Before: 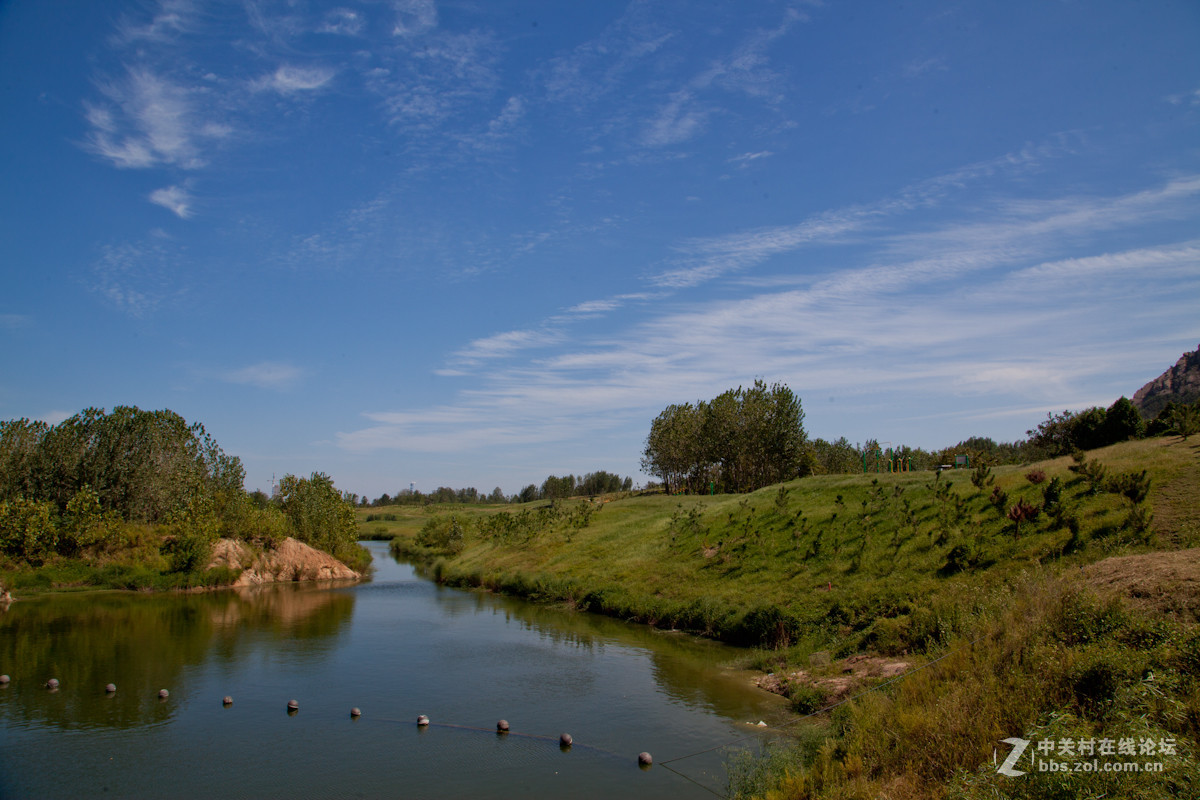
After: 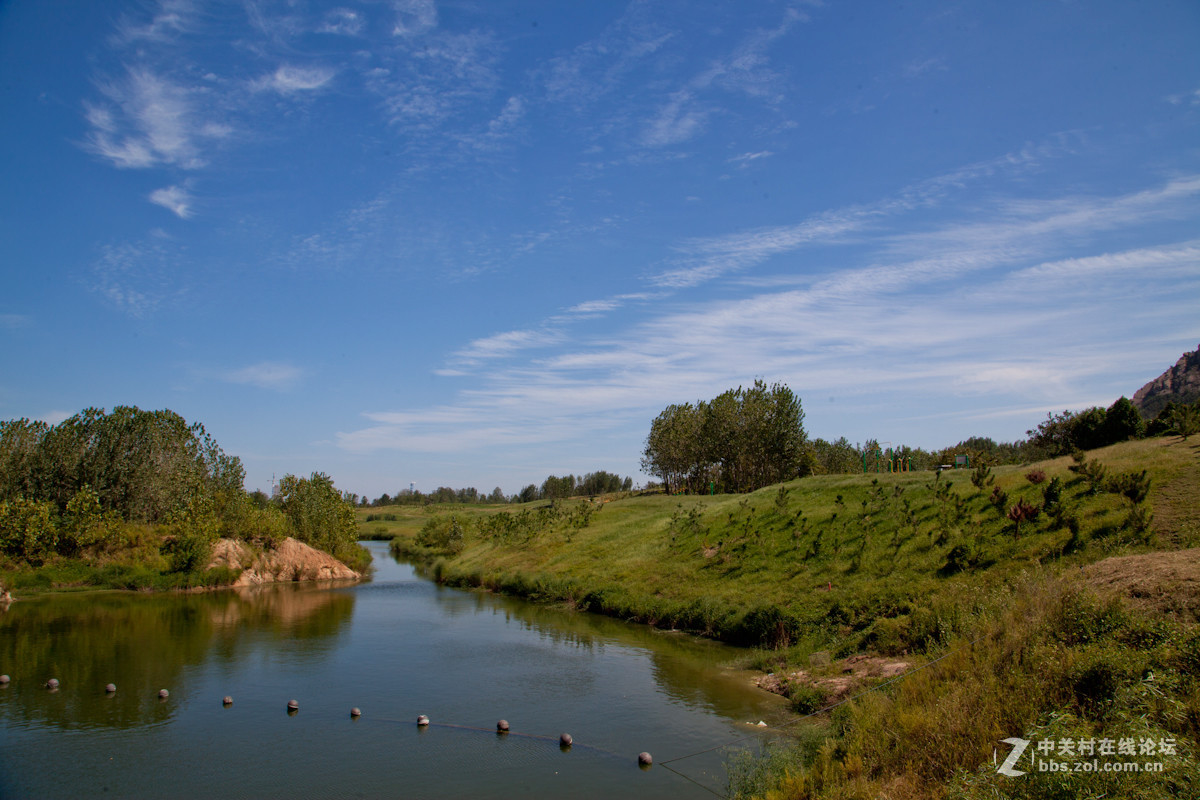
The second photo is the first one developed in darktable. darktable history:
exposure: exposure 0.2 EV, compensate highlight preservation false
tone equalizer: on, module defaults
